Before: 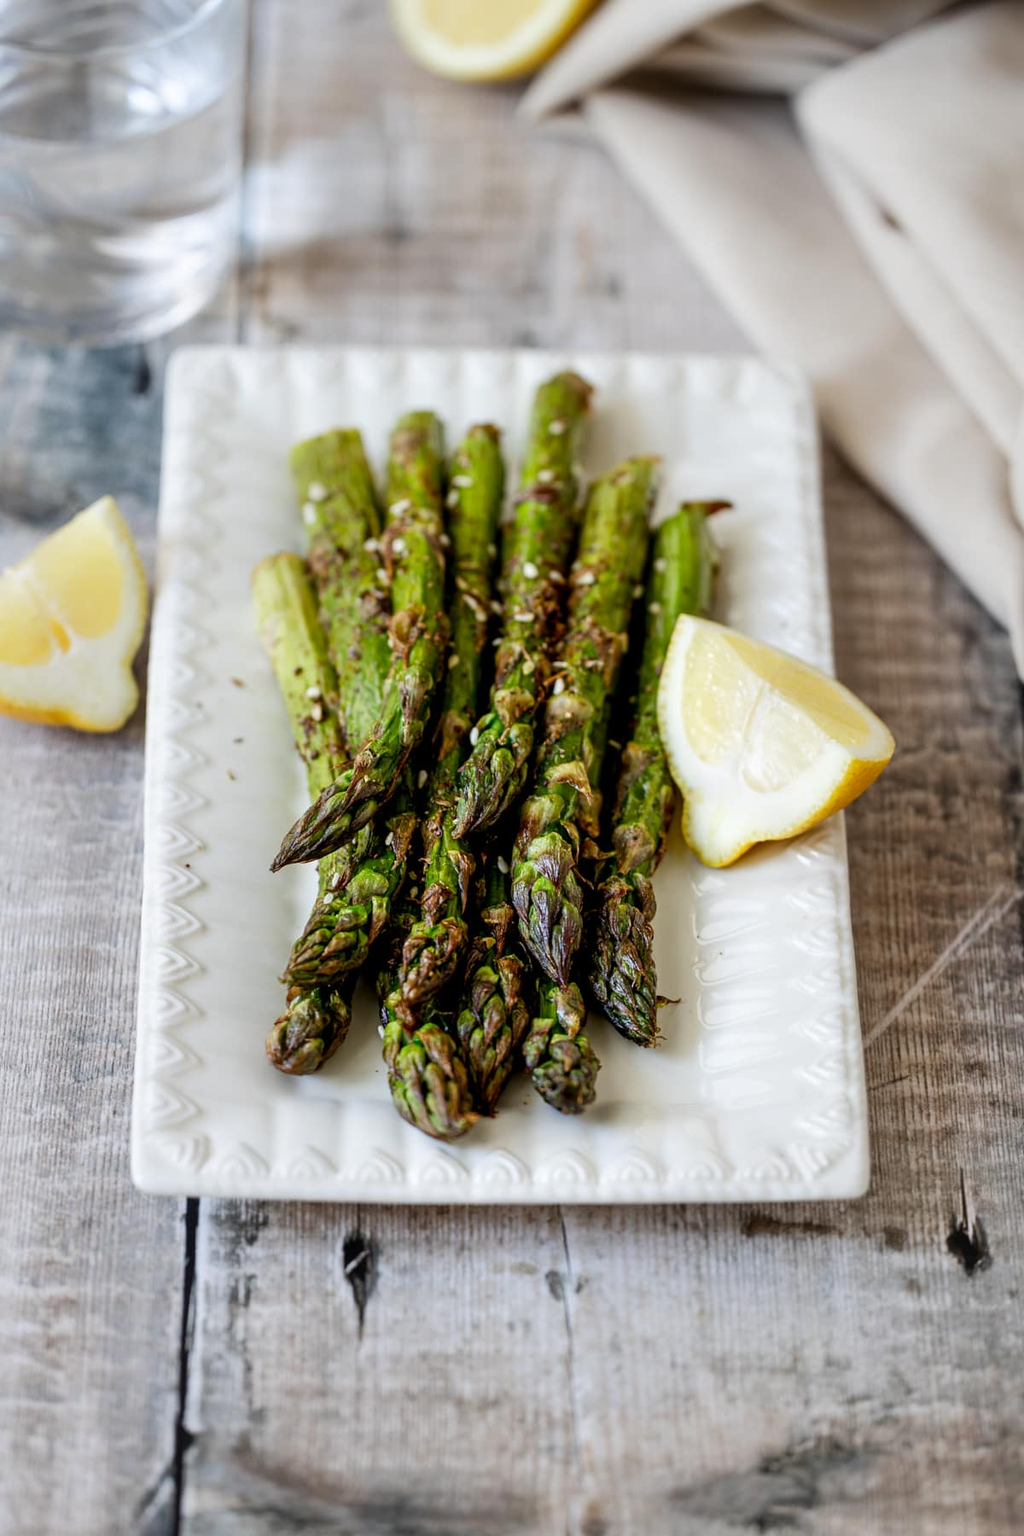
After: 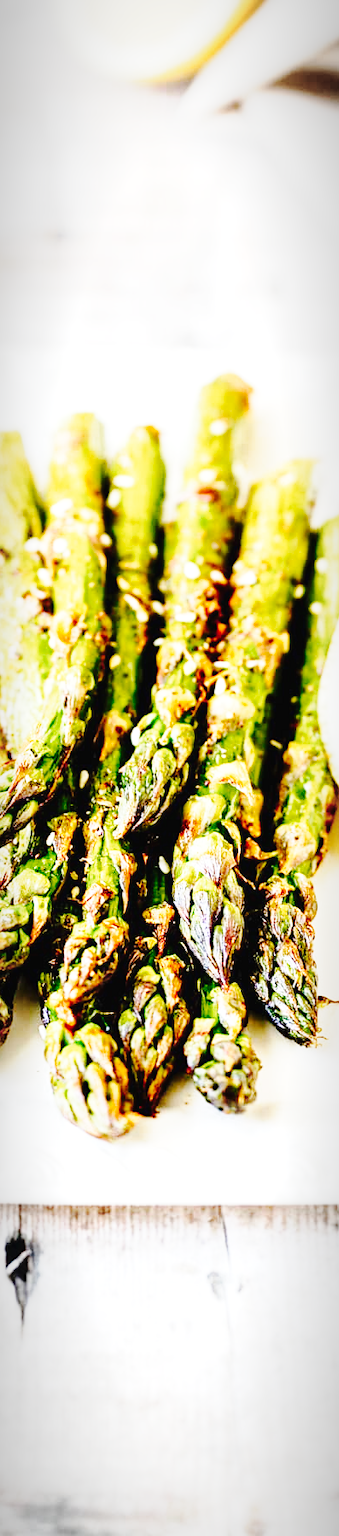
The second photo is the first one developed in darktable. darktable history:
tone curve: curves: ch0 [(0, 0.014) (0.12, 0.096) (0.386, 0.49) (0.54, 0.684) (0.751, 0.855) (0.89, 0.943) (0.998, 0.989)]; ch1 [(0, 0) (0.133, 0.099) (0.437, 0.41) (0.5, 0.5) (0.517, 0.536) (0.548, 0.575) (0.582, 0.631) (0.627, 0.688) (0.836, 0.868) (1, 1)]; ch2 [(0, 0) (0.374, 0.341) (0.456, 0.443) (0.478, 0.49) (0.501, 0.5) (0.528, 0.538) (0.55, 0.6) (0.572, 0.63) (0.702, 0.765) (1, 1)], preserve colors none
contrast brightness saturation: contrast 0.085, saturation 0.02
exposure: black level correction 0, exposure 1.457 EV, compensate exposure bias true, compensate highlight preservation false
vignetting: fall-off radius 68.73%, automatic ratio true
crop: left 33.145%, right 33.65%
shadows and highlights: shadows 30.83, highlights 1.22, soften with gaussian
color zones: curves: ch0 [(0.25, 0.5) (0.636, 0.25) (0.75, 0.5)]
base curve: curves: ch0 [(0, 0) (0.028, 0.03) (0.121, 0.232) (0.46, 0.748) (0.859, 0.968) (1, 1)], preserve colors none
